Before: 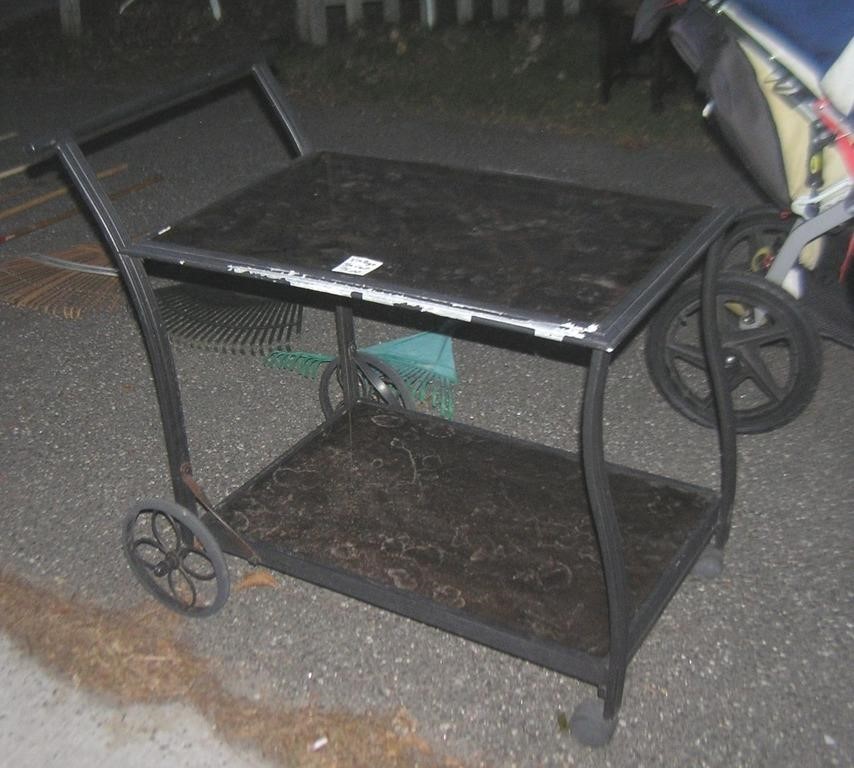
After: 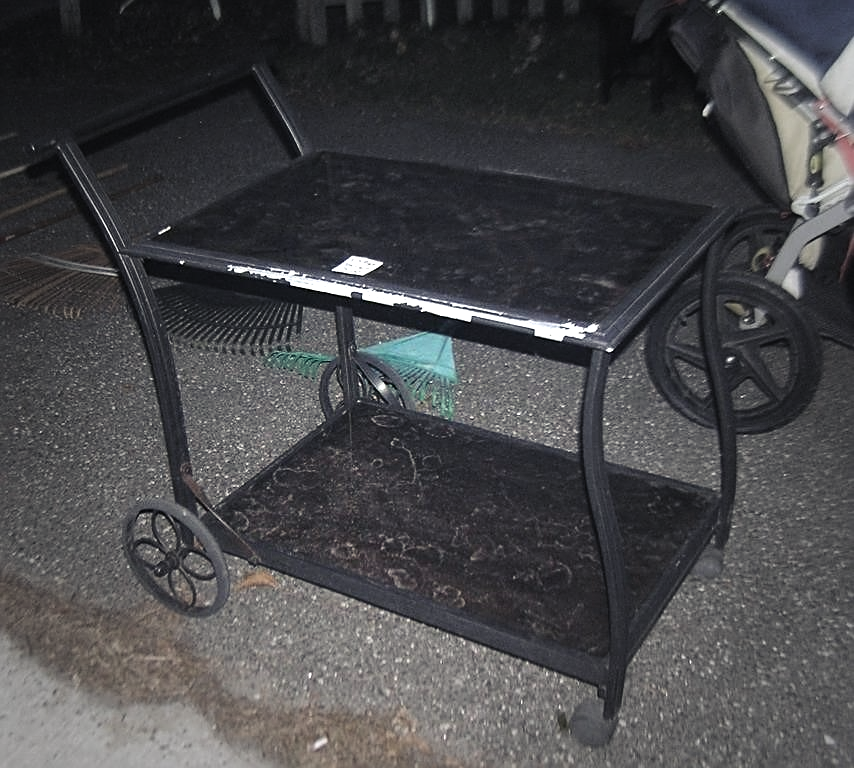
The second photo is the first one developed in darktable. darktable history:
sharpen: on, module defaults
vignetting: fall-off start 33.35%, fall-off radius 64.35%, width/height ratio 0.952, unbound false
tone equalizer: -8 EV -0.742 EV, -7 EV -0.665 EV, -6 EV -0.612 EV, -5 EV -0.388 EV, -3 EV 0.383 EV, -2 EV 0.6 EV, -1 EV 0.69 EV, +0 EV 0.731 EV, edges refinement/feathering 500, mask exposure compensation -1.57 EV, preserve details no
color balance rgb: shadows lift › luminance -21.32%, shadows lift › chroma 6.613%, shadows lift › hue 268.04°, perceptual saturation grading › global saturation -0.068%
